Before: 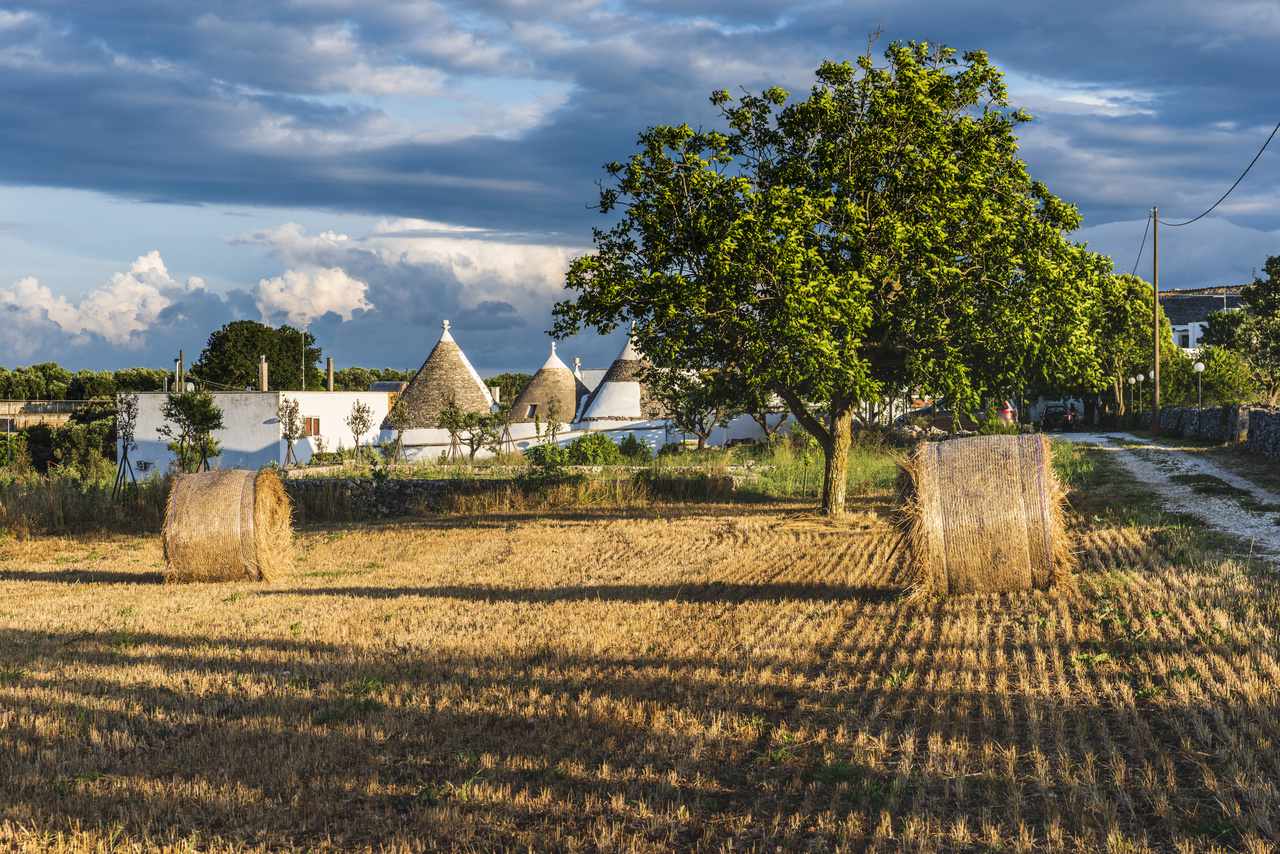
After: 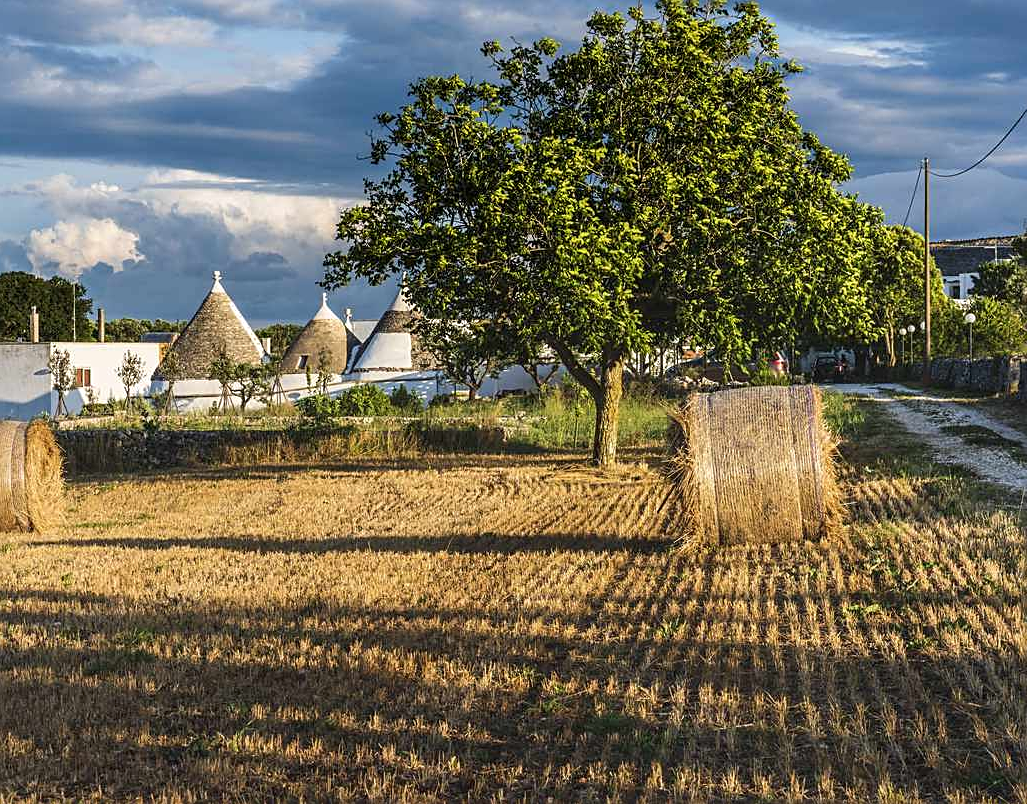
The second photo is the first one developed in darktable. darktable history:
crop and rotate: left 17.959%, top 5.771%, right 1.742%
sharpen: on, module defaults
